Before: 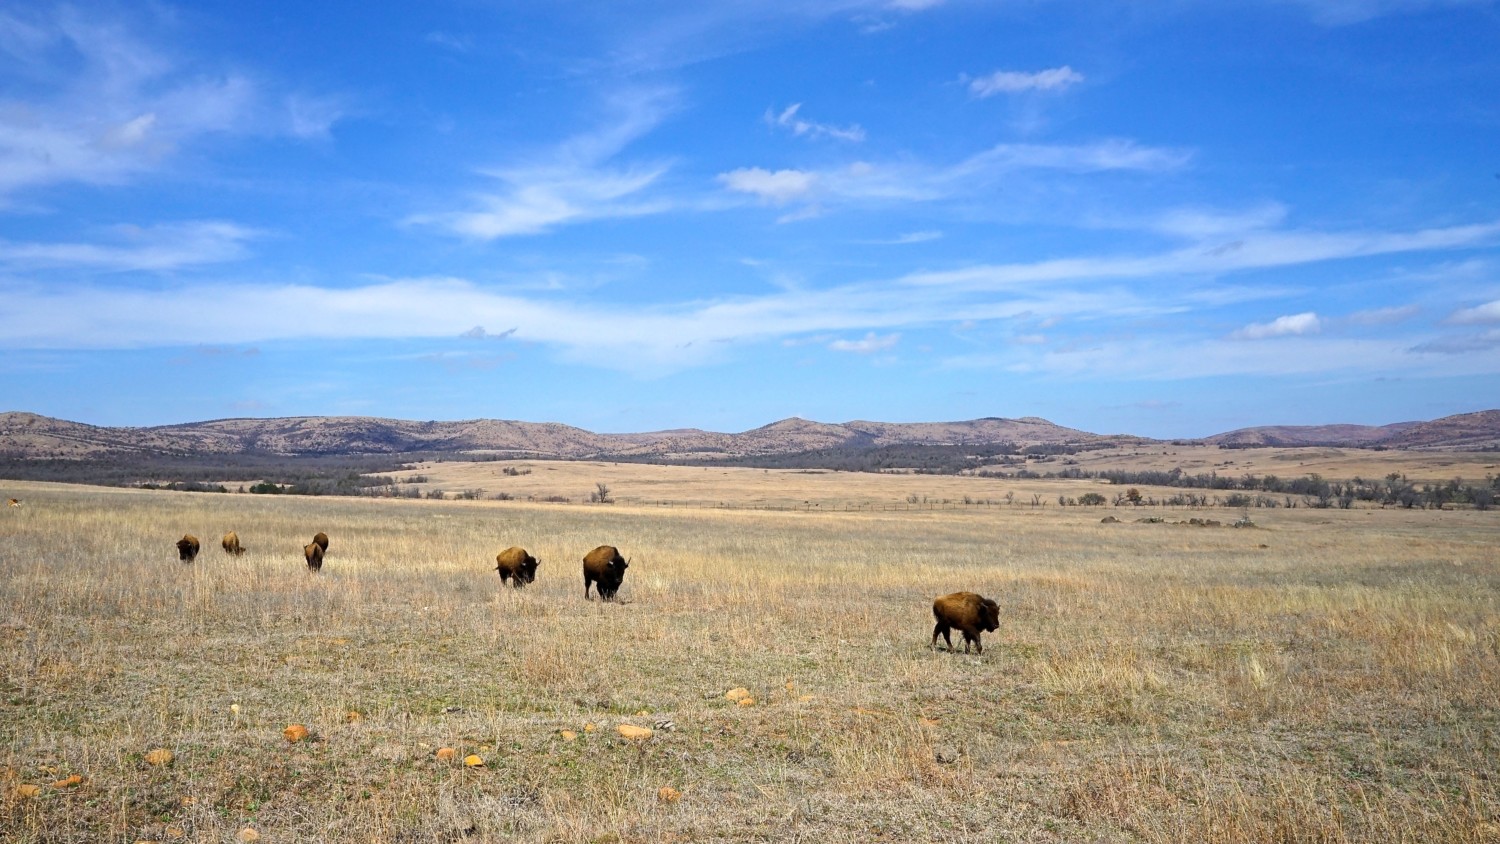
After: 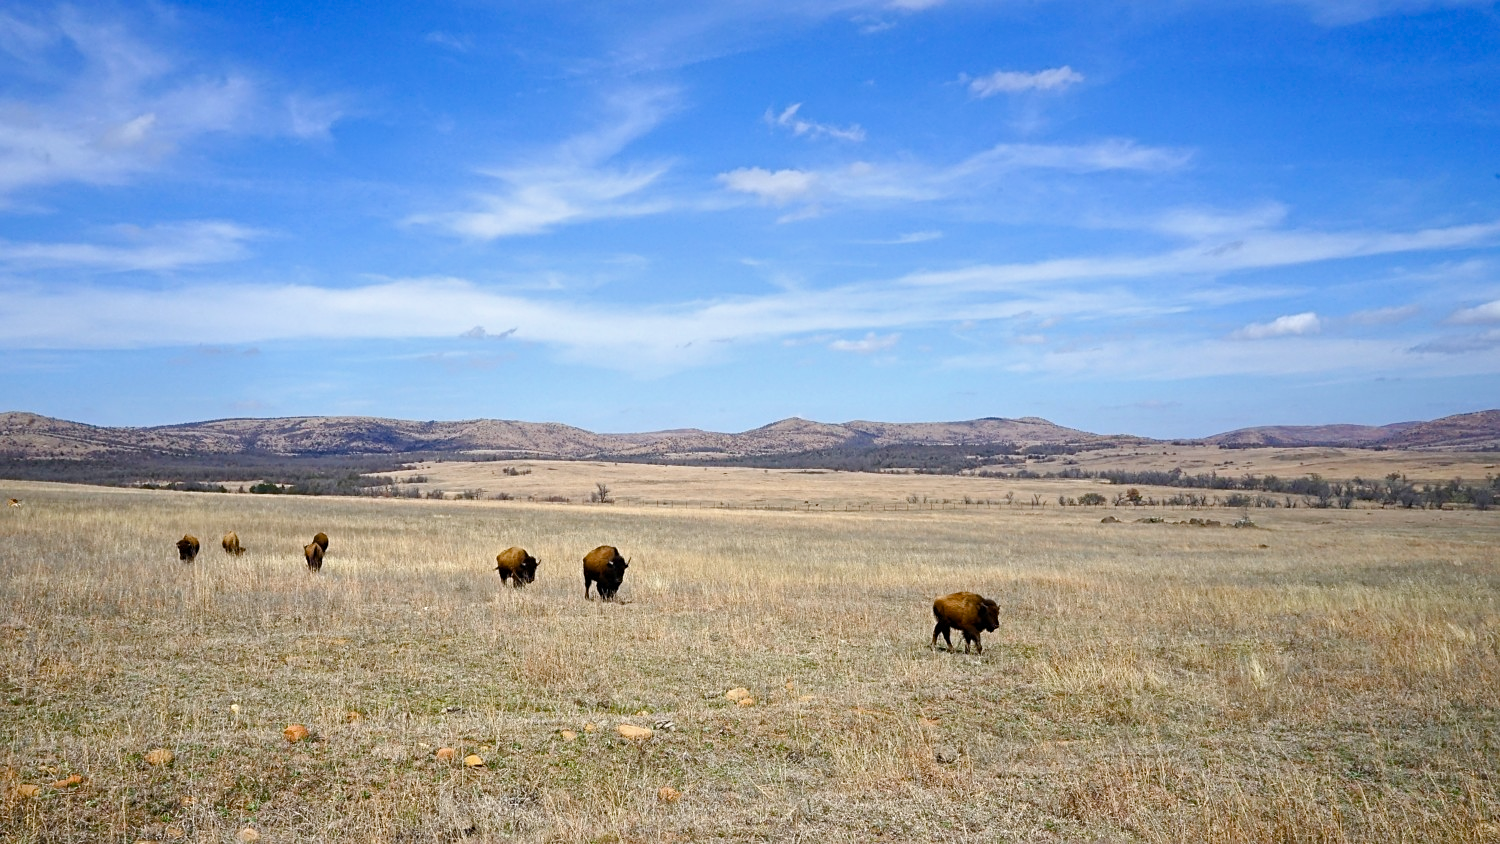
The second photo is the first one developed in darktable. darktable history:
sharpen: amount 0.207
color balance rgb: perceptual saturation grading › global saturation 20%, perceptual saturation grading › highlights -49.093%, perceptual saturation grading › shadows 25.603%, global vibrance 9.907%
